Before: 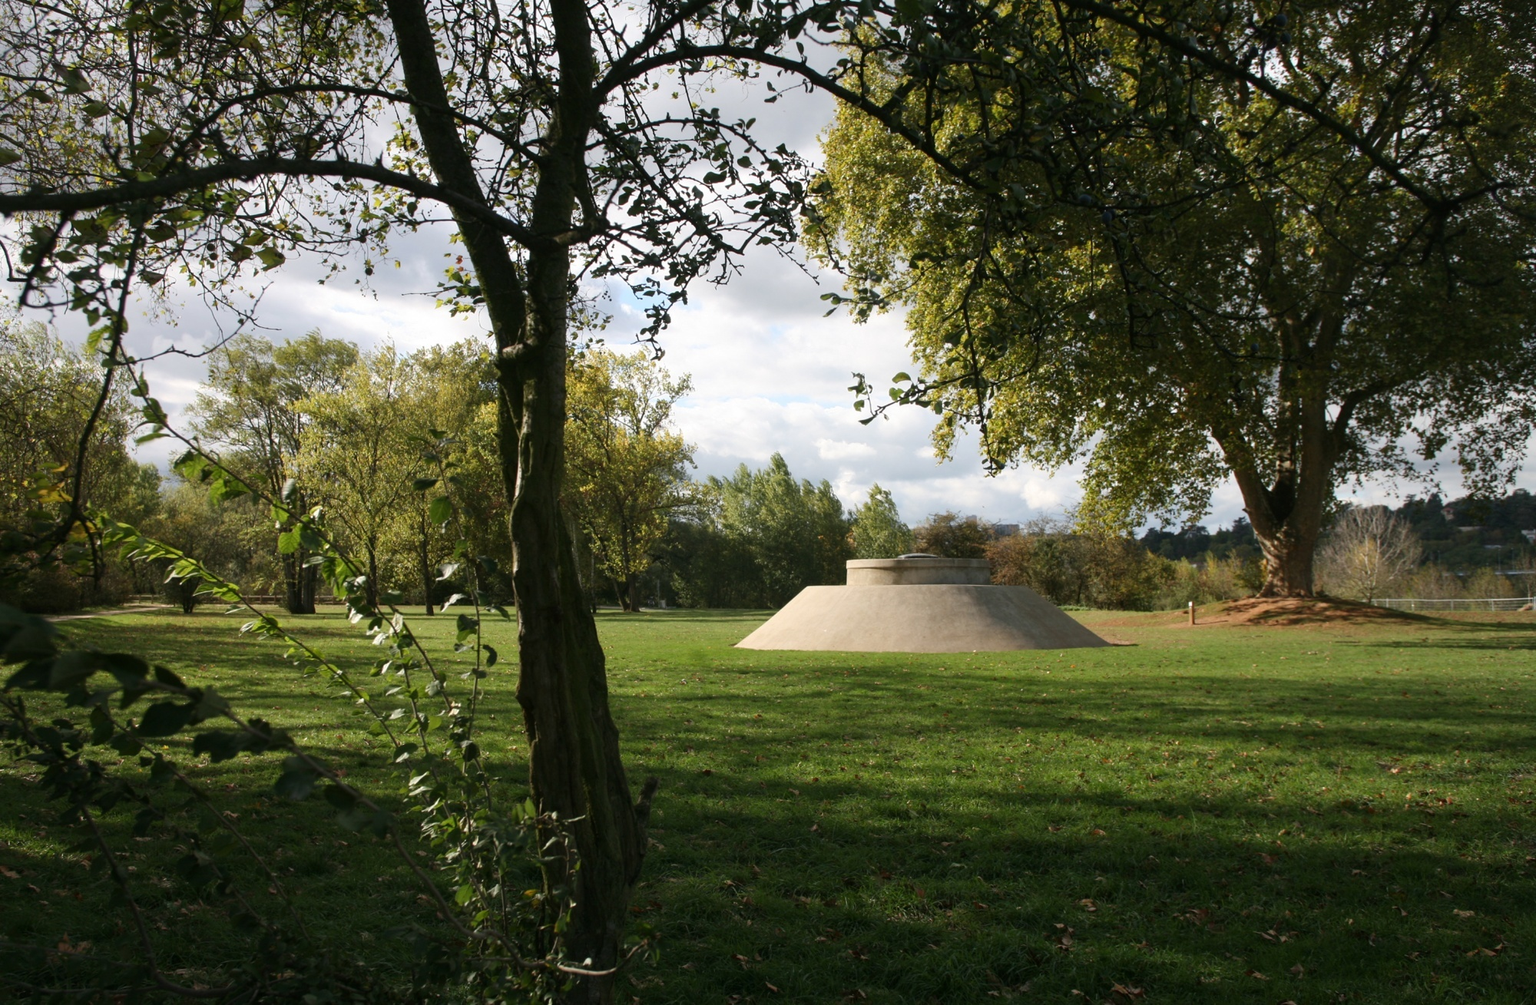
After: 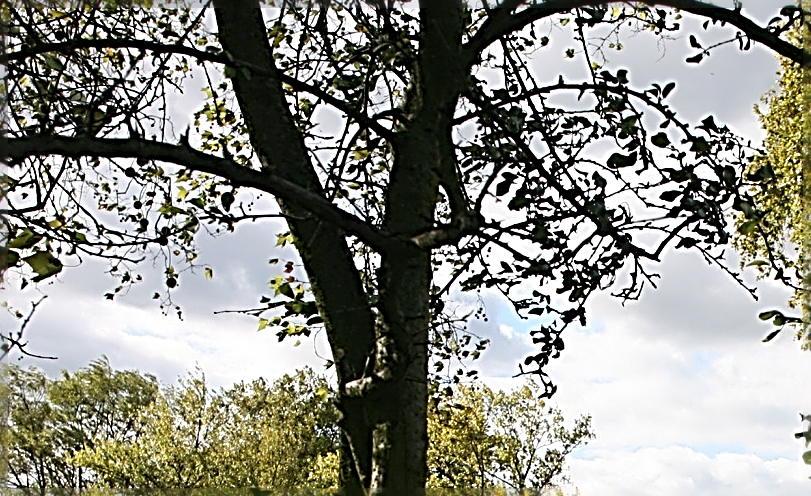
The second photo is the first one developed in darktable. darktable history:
crop: left 15.452%, top 5.459%, right 43.956%, bottom 56.62%
sharpen: radius 3.158, amount 1.731
